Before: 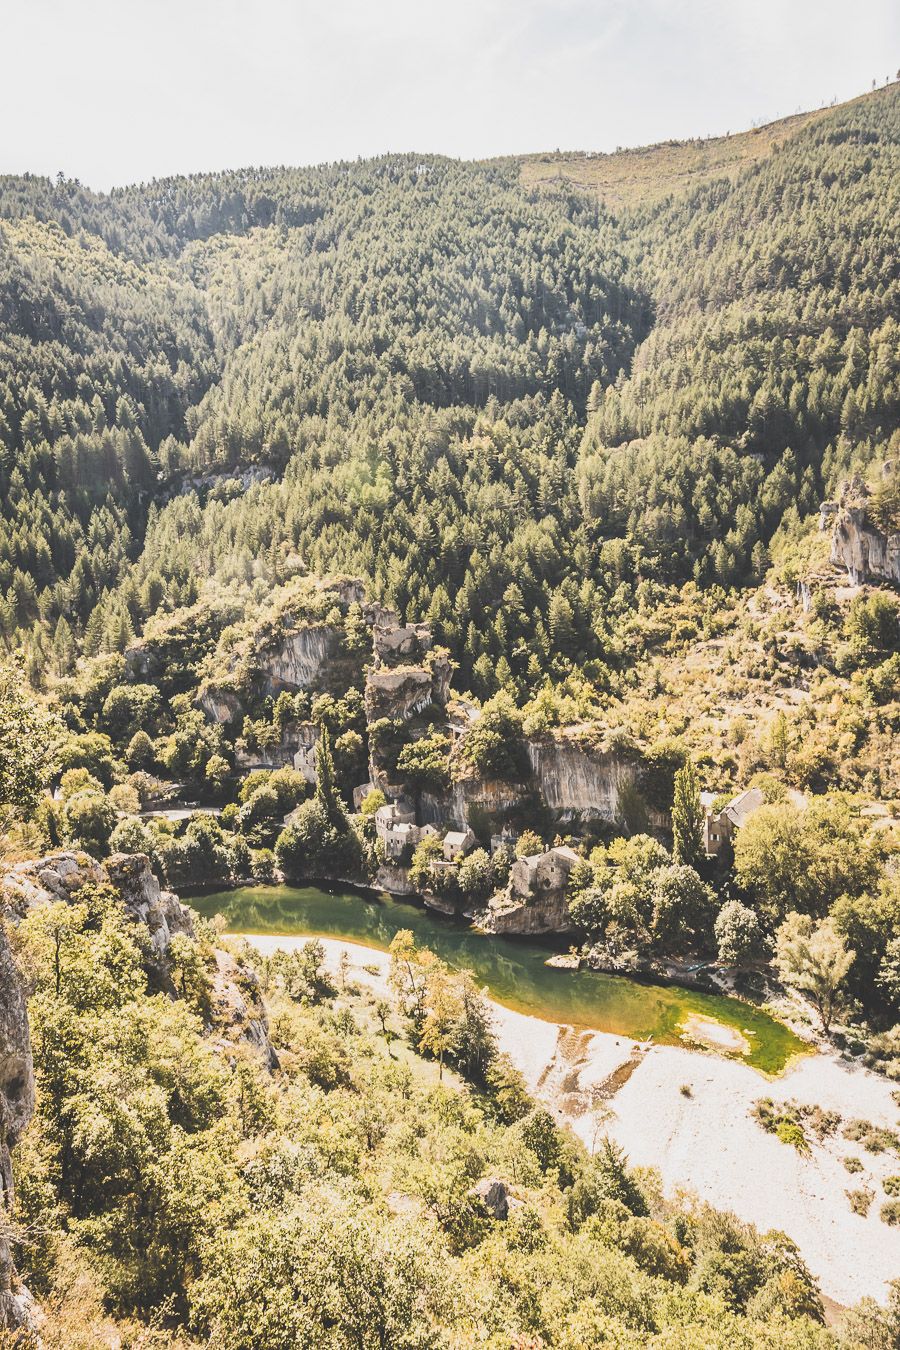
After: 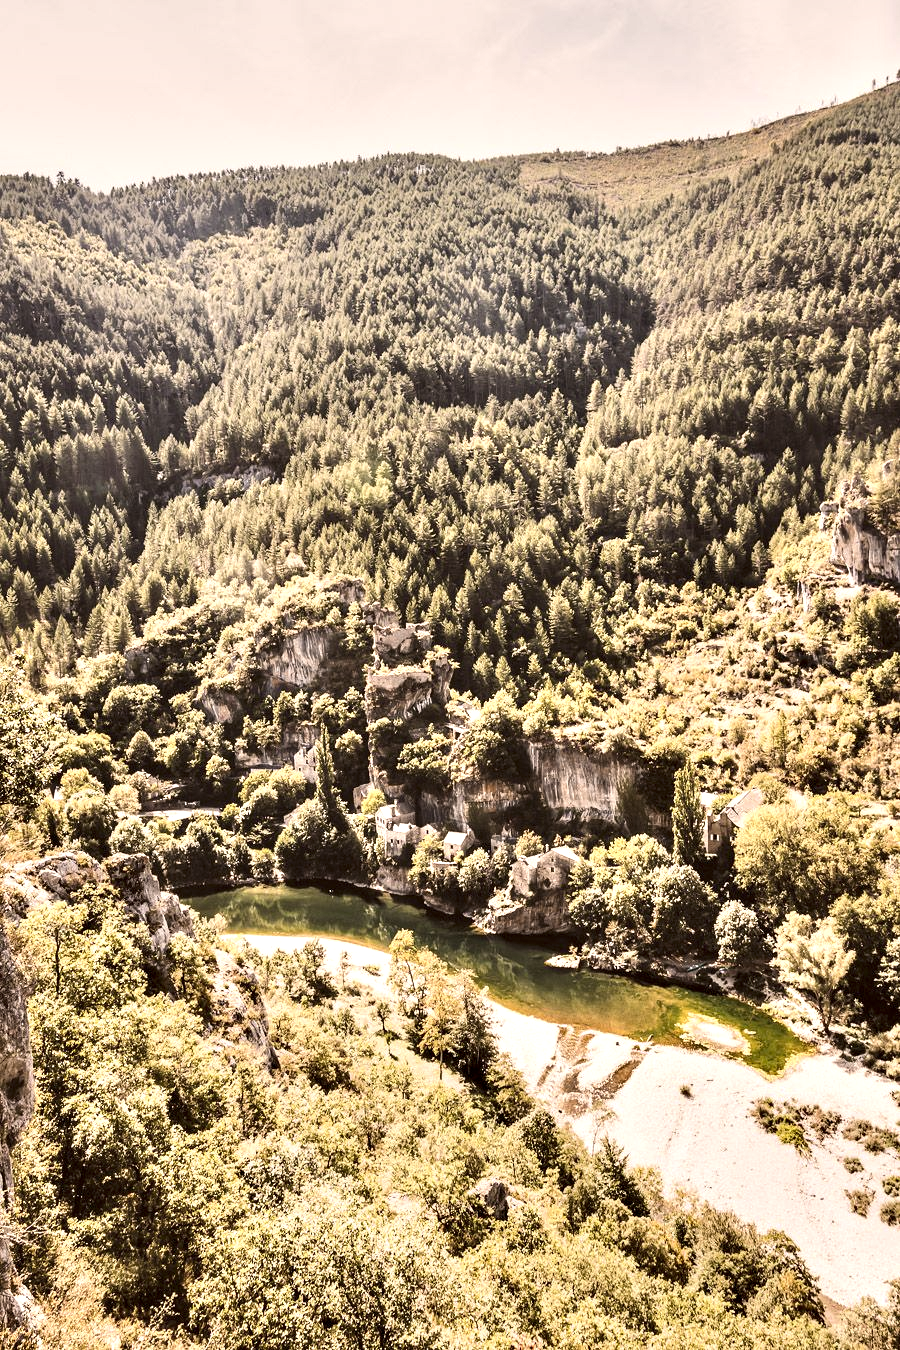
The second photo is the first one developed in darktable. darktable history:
contrast equalizer: octaves 7, y [[0.609, 0.611, 0.615, 0.613, 0.607, 0.603], [0.504, 0.498, 0.496, 0.499, 0.506, 0.516], [0 ×6], [0 ×6], [0 ×6]]
color correction: highlights a* 6.21, highlights b* 7.45, shadows a* 5.36, shadows b* 7.07, saturation 0.892
